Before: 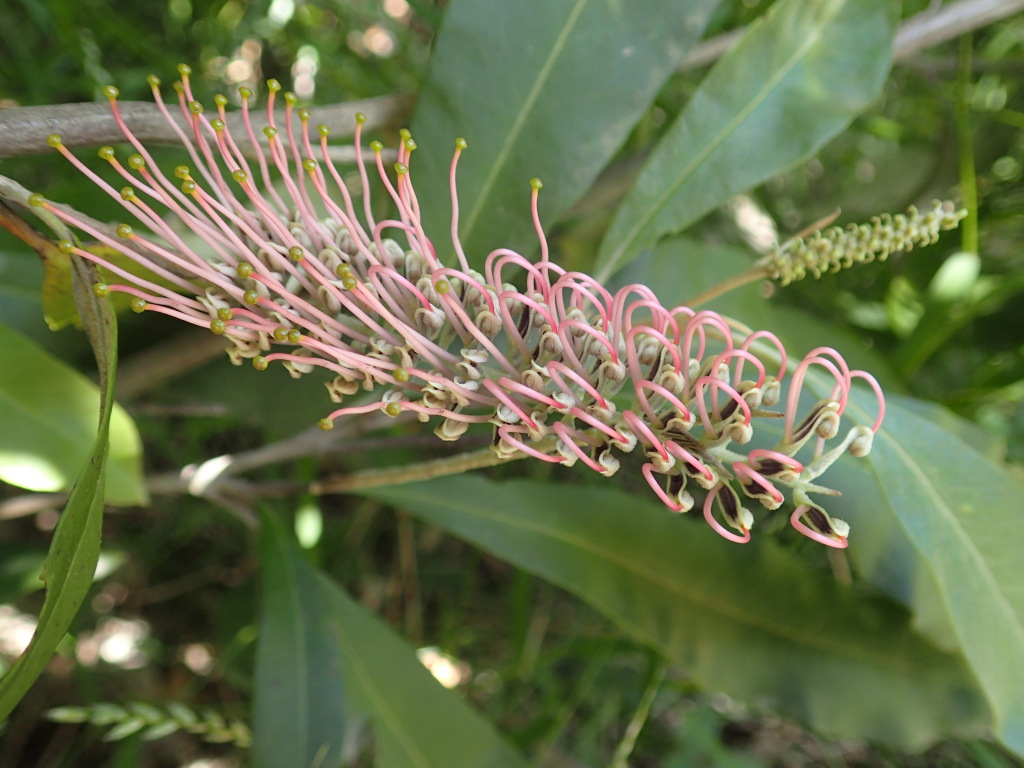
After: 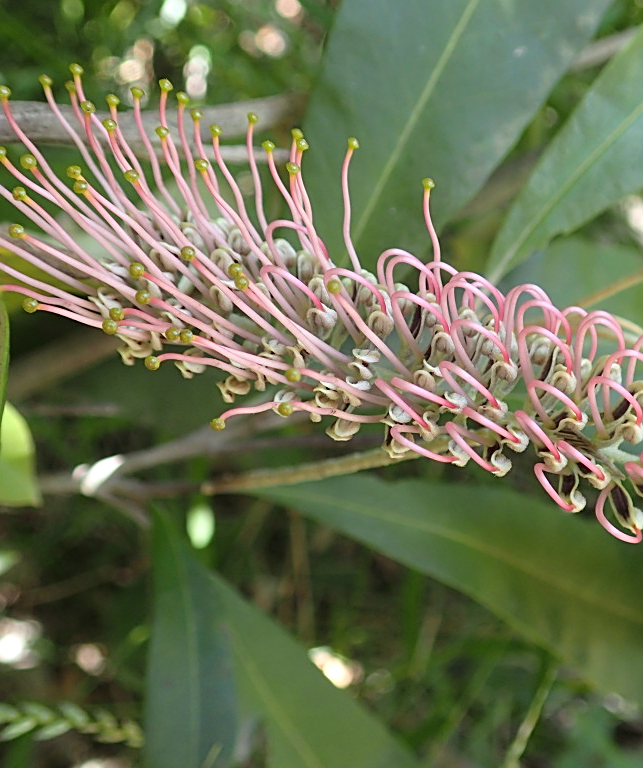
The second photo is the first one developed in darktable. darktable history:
sharpen: on, module defaults
exposure: exposure 0.078 EV, compensate highlight preservation false
white balance: red 0.983, blue 1.036
crop: left 10.644%, right 26.528%
